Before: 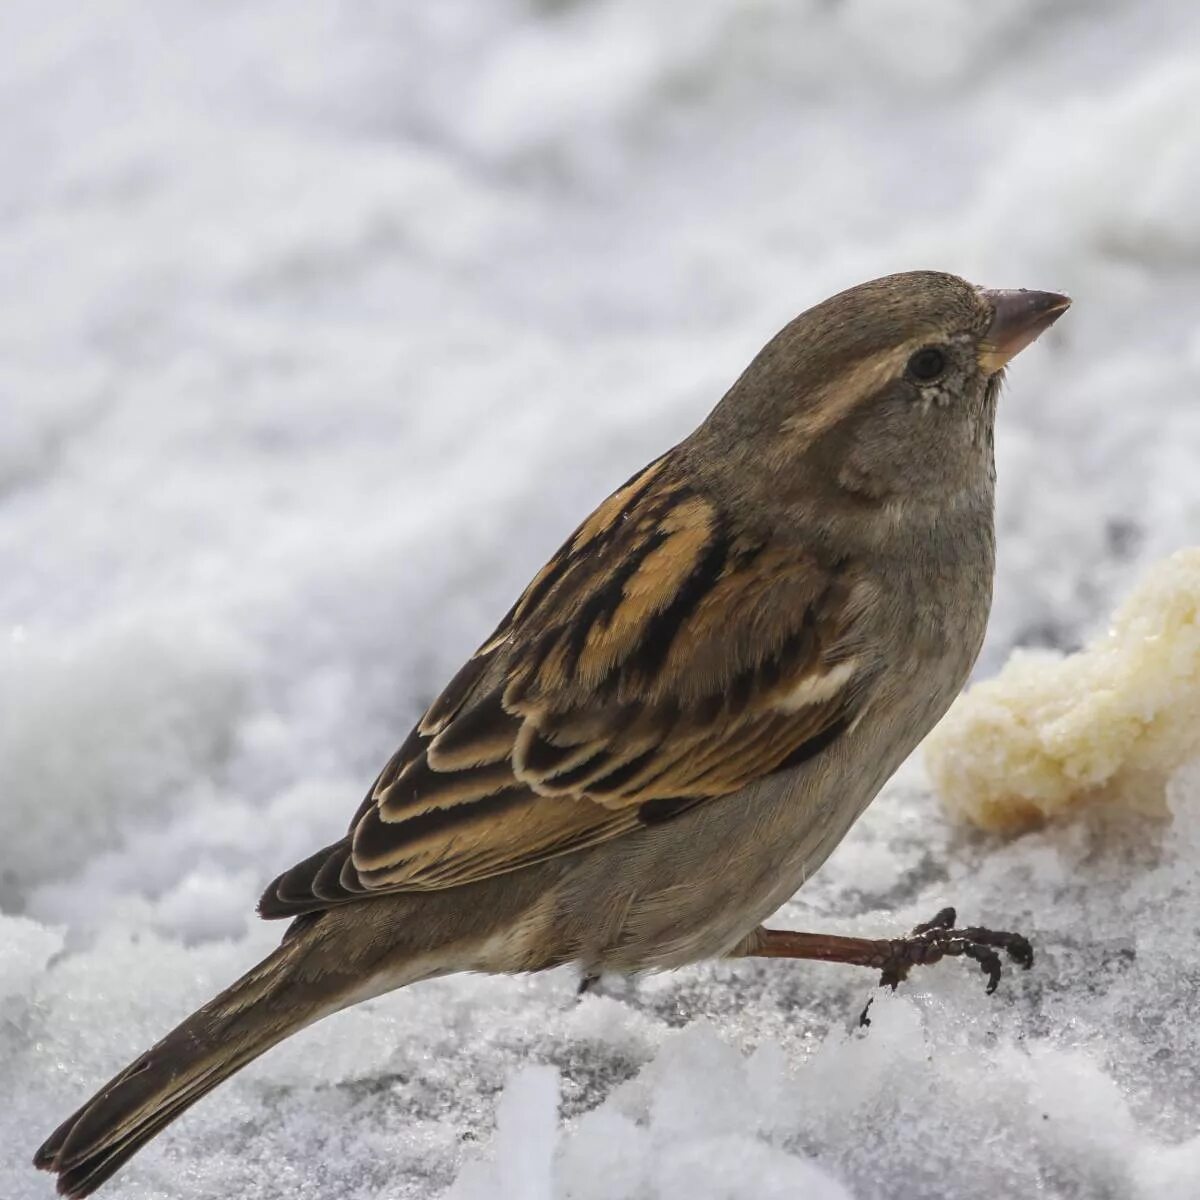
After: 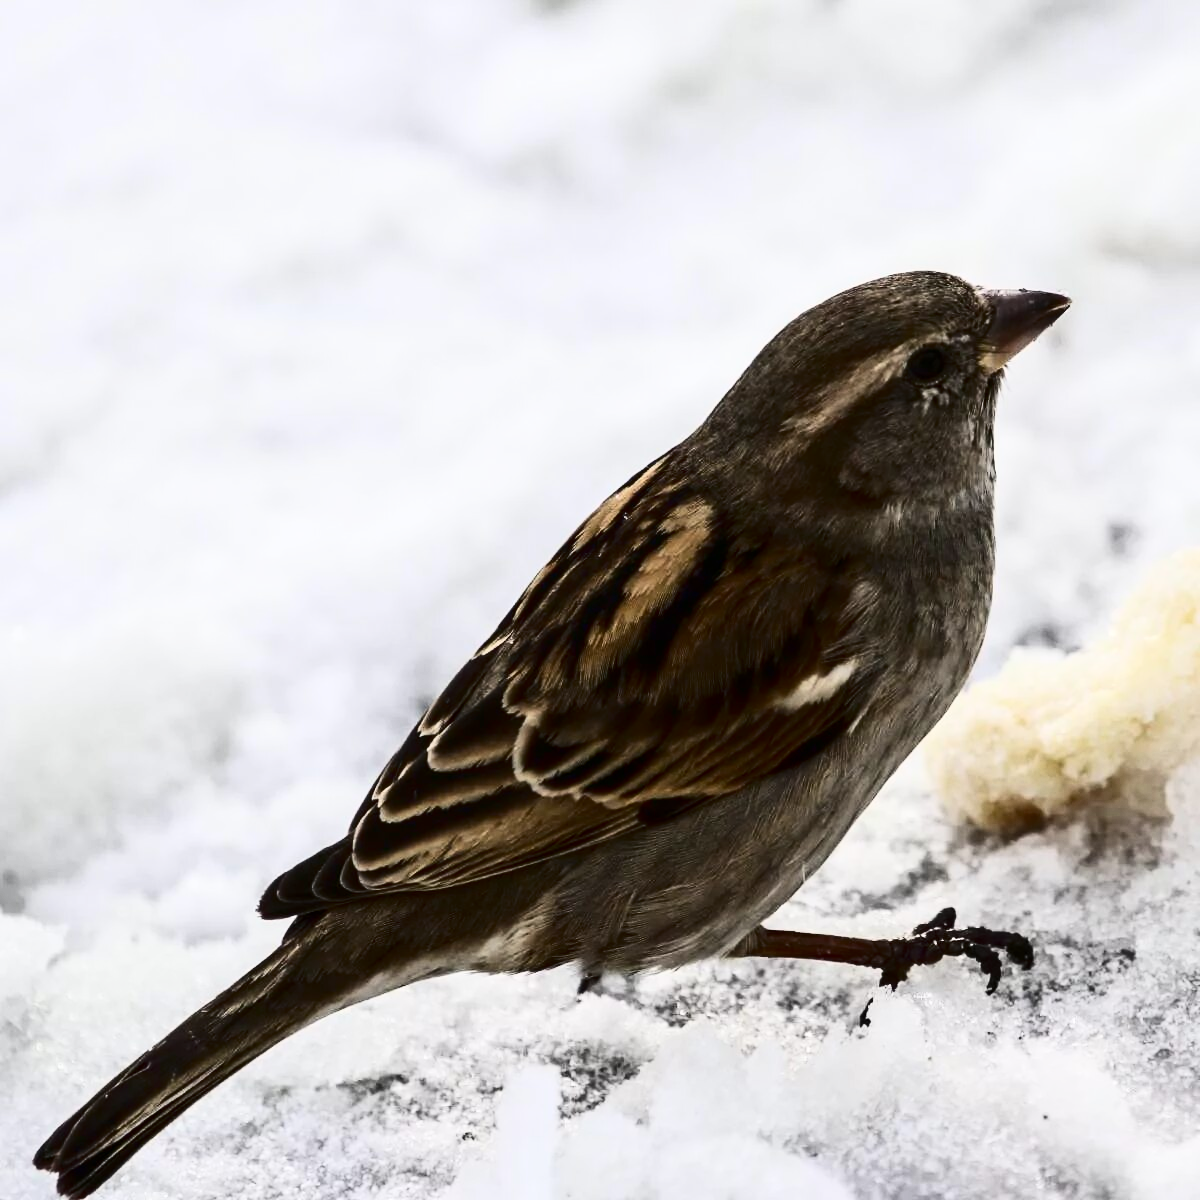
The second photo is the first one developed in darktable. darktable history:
contrast brightness saturation: contrast 0.503, saturation -0.088
exposure: black level correction 0.005, exposure 0.017 EV, compensate highlight preservation false
